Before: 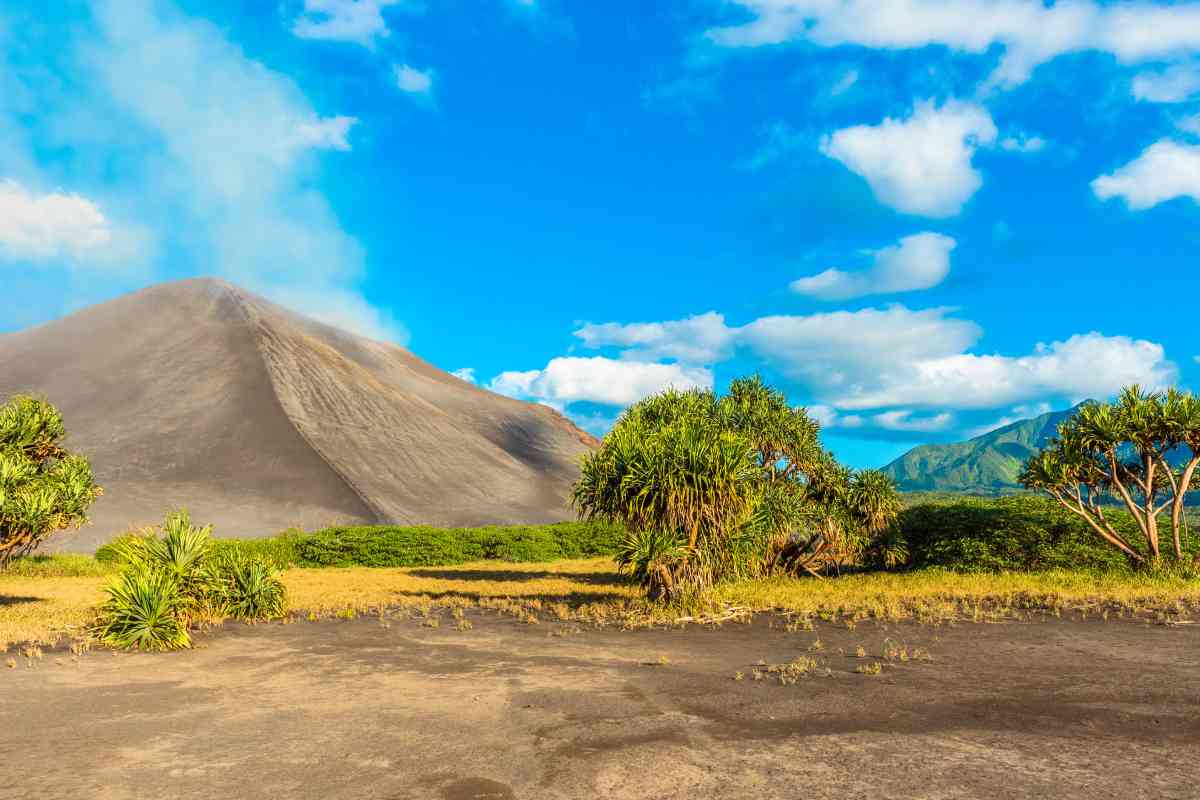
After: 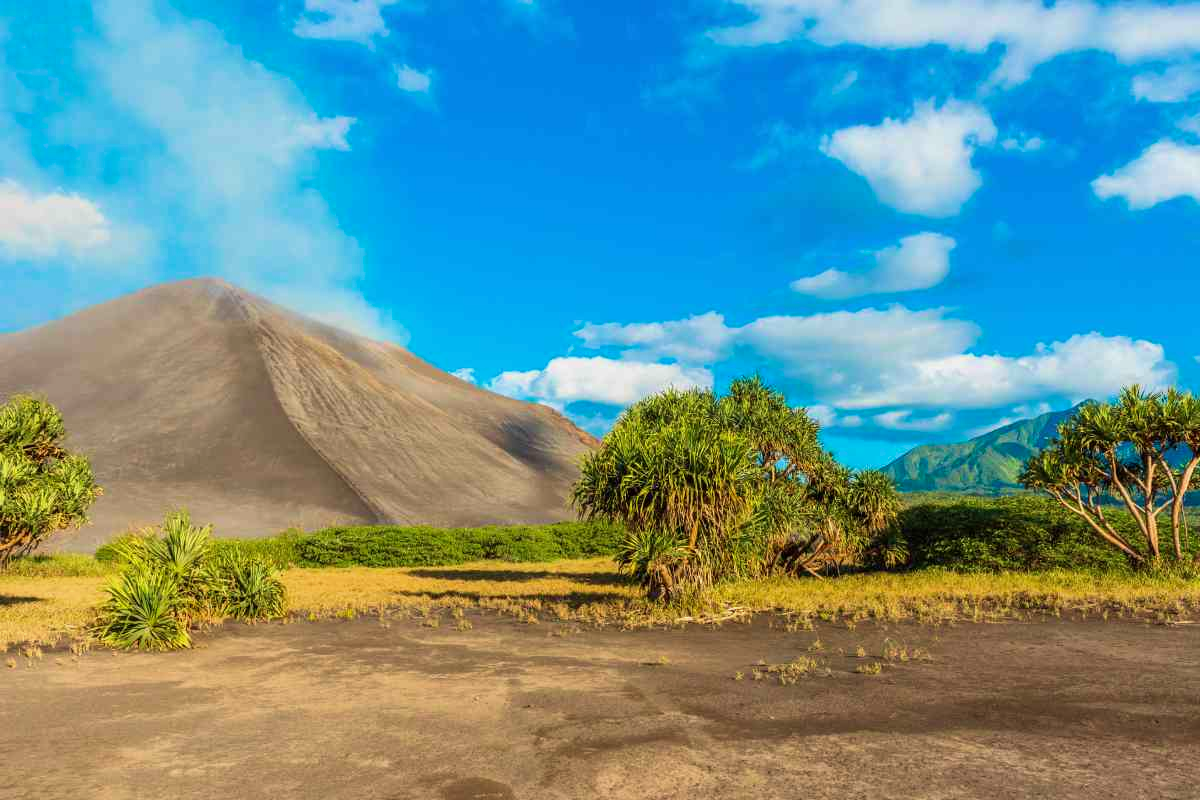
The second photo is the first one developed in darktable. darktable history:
exposure: exposure -0.155 EV, compensate exposure bias true, compensate highlight preservation false
velvia: on, module defaults
